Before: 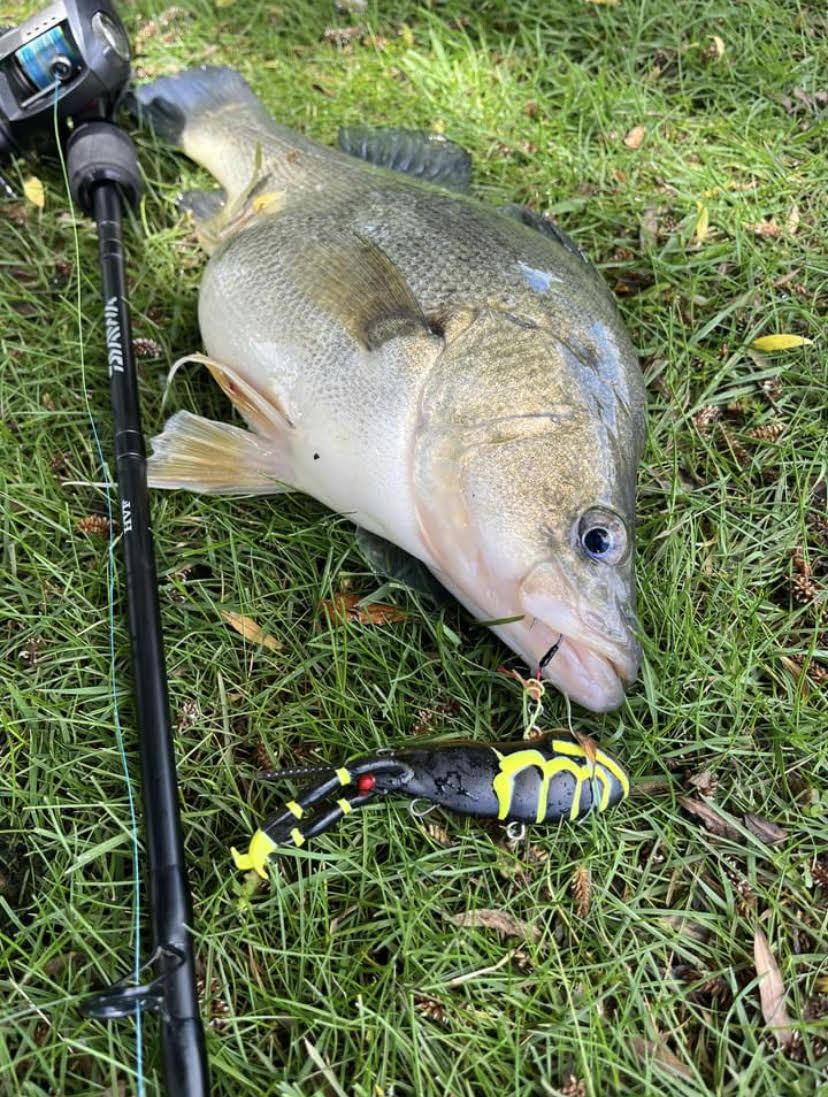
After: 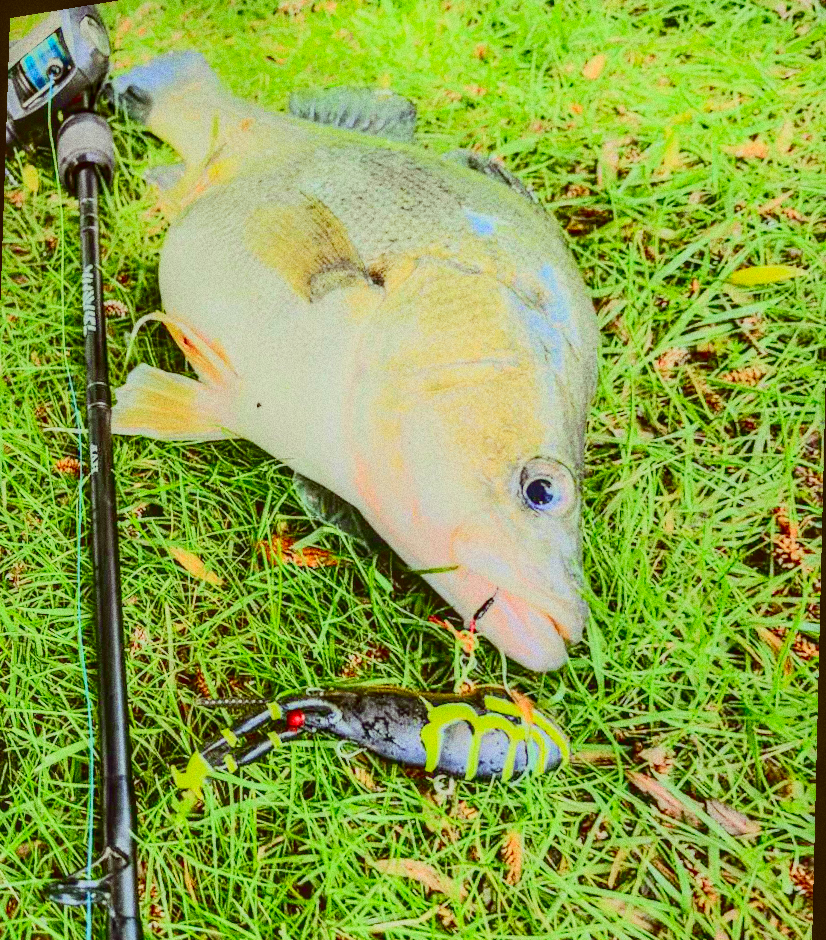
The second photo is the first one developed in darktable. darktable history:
exposure: black level correction 0, exposure 1.2 EV, compensate highlight preservation false
filmic rgb: black relative exposure -14 EV, white relative exposure 8 EV, threshold 3 EV, hardness 3.74, latitude 50%, contrast 0.5, color science v5 (2021), contrast in shadows safe, contrast in highlights safe, enable highlight reconstruction true
local contrast: highlights 0%, shadows 0%, detail 133%
rotate and perspective: rotation 1.69°, lens shift (vertical) -0.023, lens shift (horizontal) -0.291, crop left 0.025, crop right 0.988, crop top 0.092, crop bottom 0.842
color correction: highlights a* -5.94, highlights b* 9.48, shadows a* 10.12, shadows b* 23.94
tone curve: curves: ch0 [(0, 0.017) (0.091, 0.04) (0.296, 0.276) (0.439, 0.482) (0.64, 0.729) (0.785, 0.817) (0.995, 0.917)]; ch1 [(0, 0) (0.384, 0.365) (0.463, 0.447) (0.486, 0.474) (0.503, 0.497) (0.526, 0.52) (0.555, 0.564) (0.578, 0.589) (0.638, 0.66) (0.766, 0.773) (1, 1)]; ch2 [(0, 0) (0.374, 0.344) (0.446, 0.443) (0.501, 0.509) (0.528, 0.522) (0.569, 0.593) (0.61, 0.646) (0.666, 0.688) (1, 1)], color space Lab, independent channels, preserve colors none
contrast brightness saturation: contrast 0.4, brightness 0.05, saturation 0.25
grain: coarseness 0.09 ISO, strength 40%
